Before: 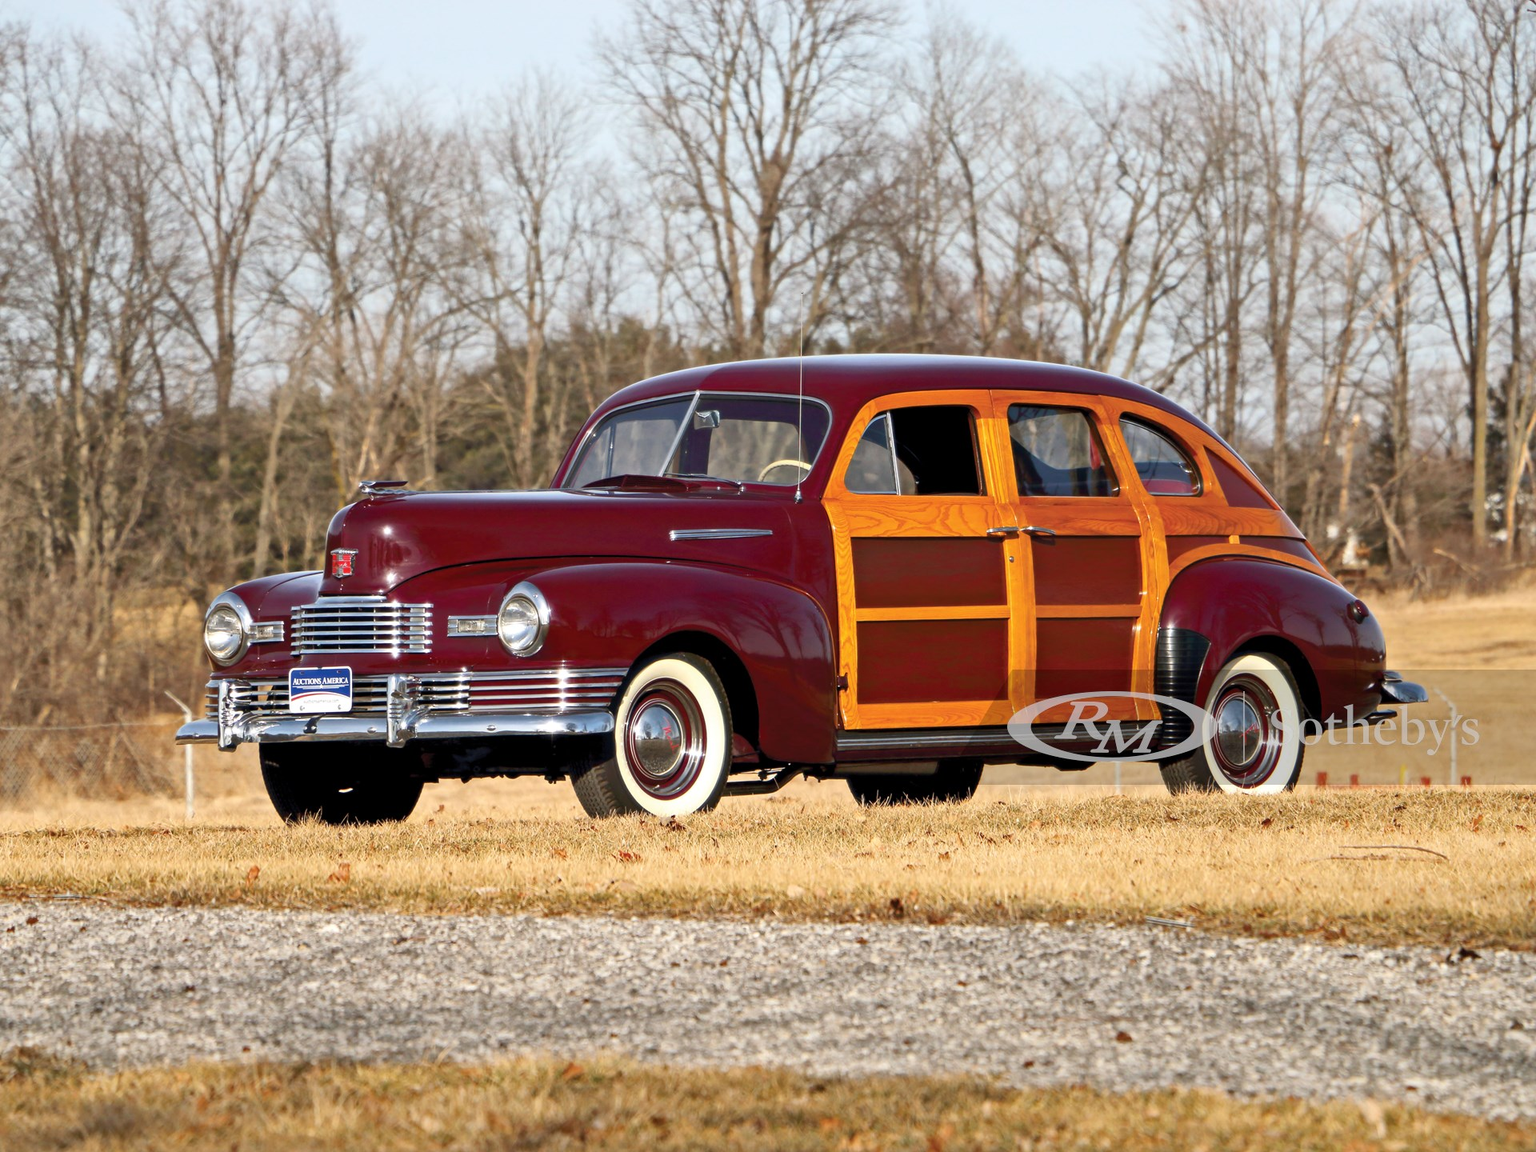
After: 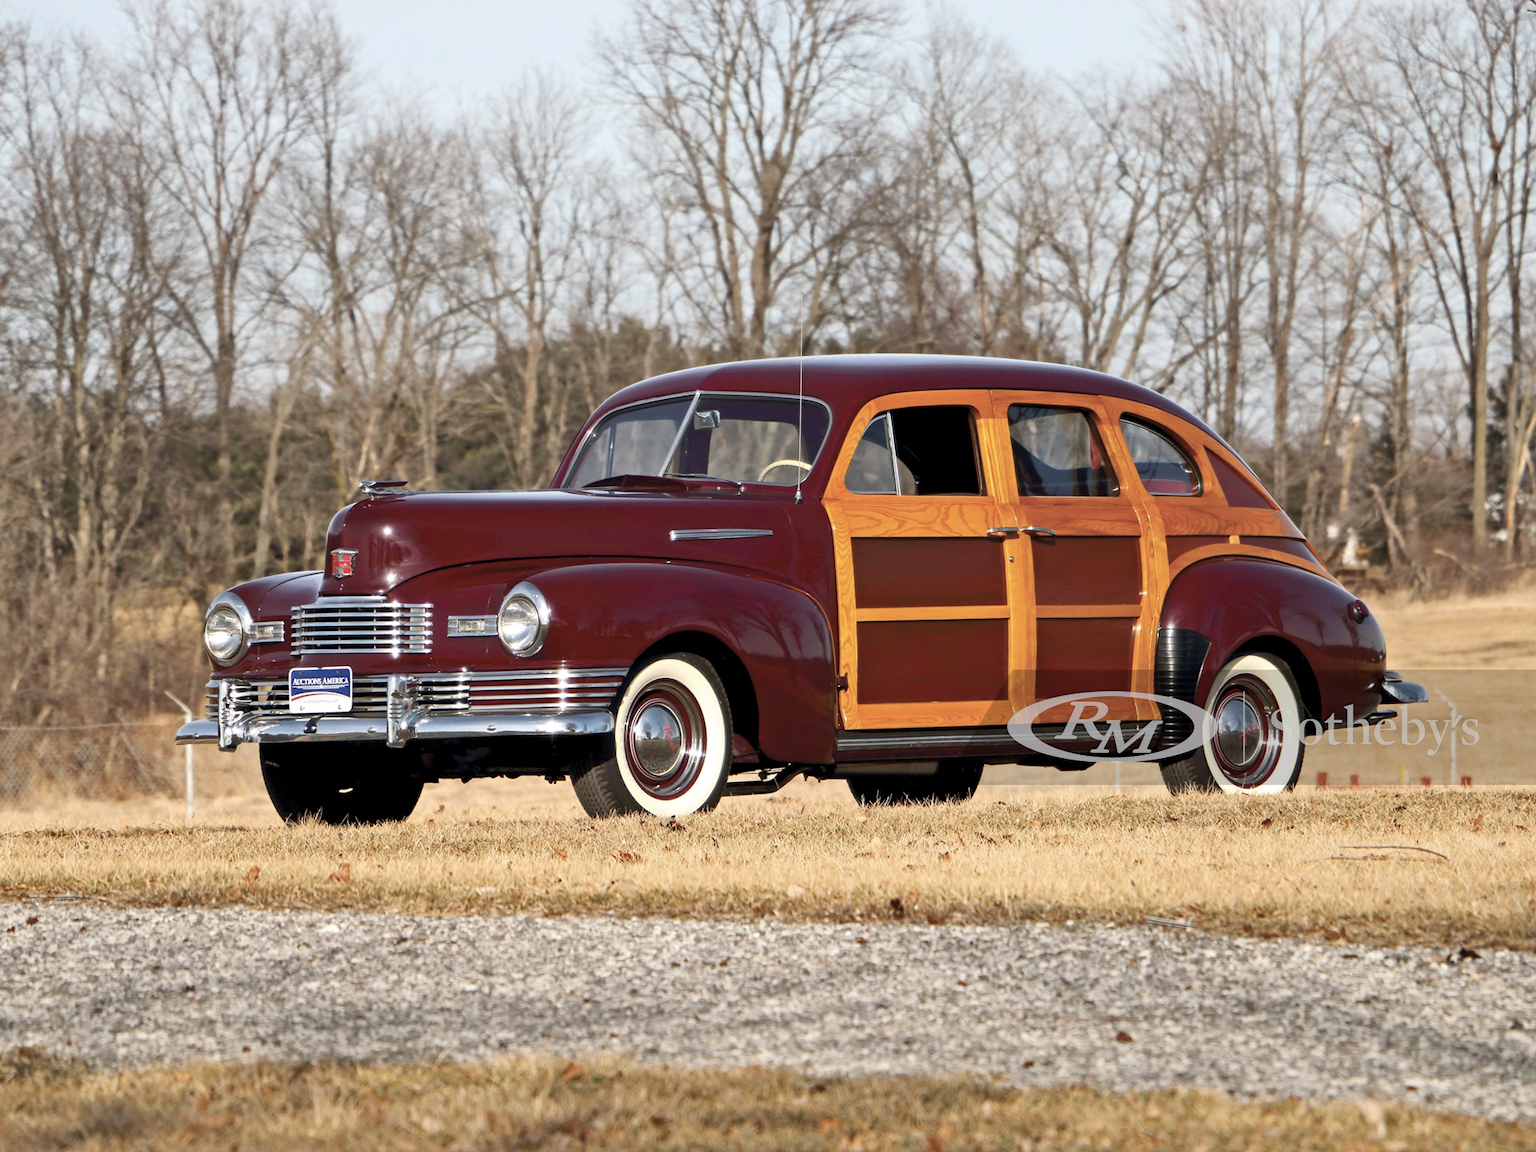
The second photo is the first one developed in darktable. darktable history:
color correction: highlights b* 0.061, saturation 0.777
